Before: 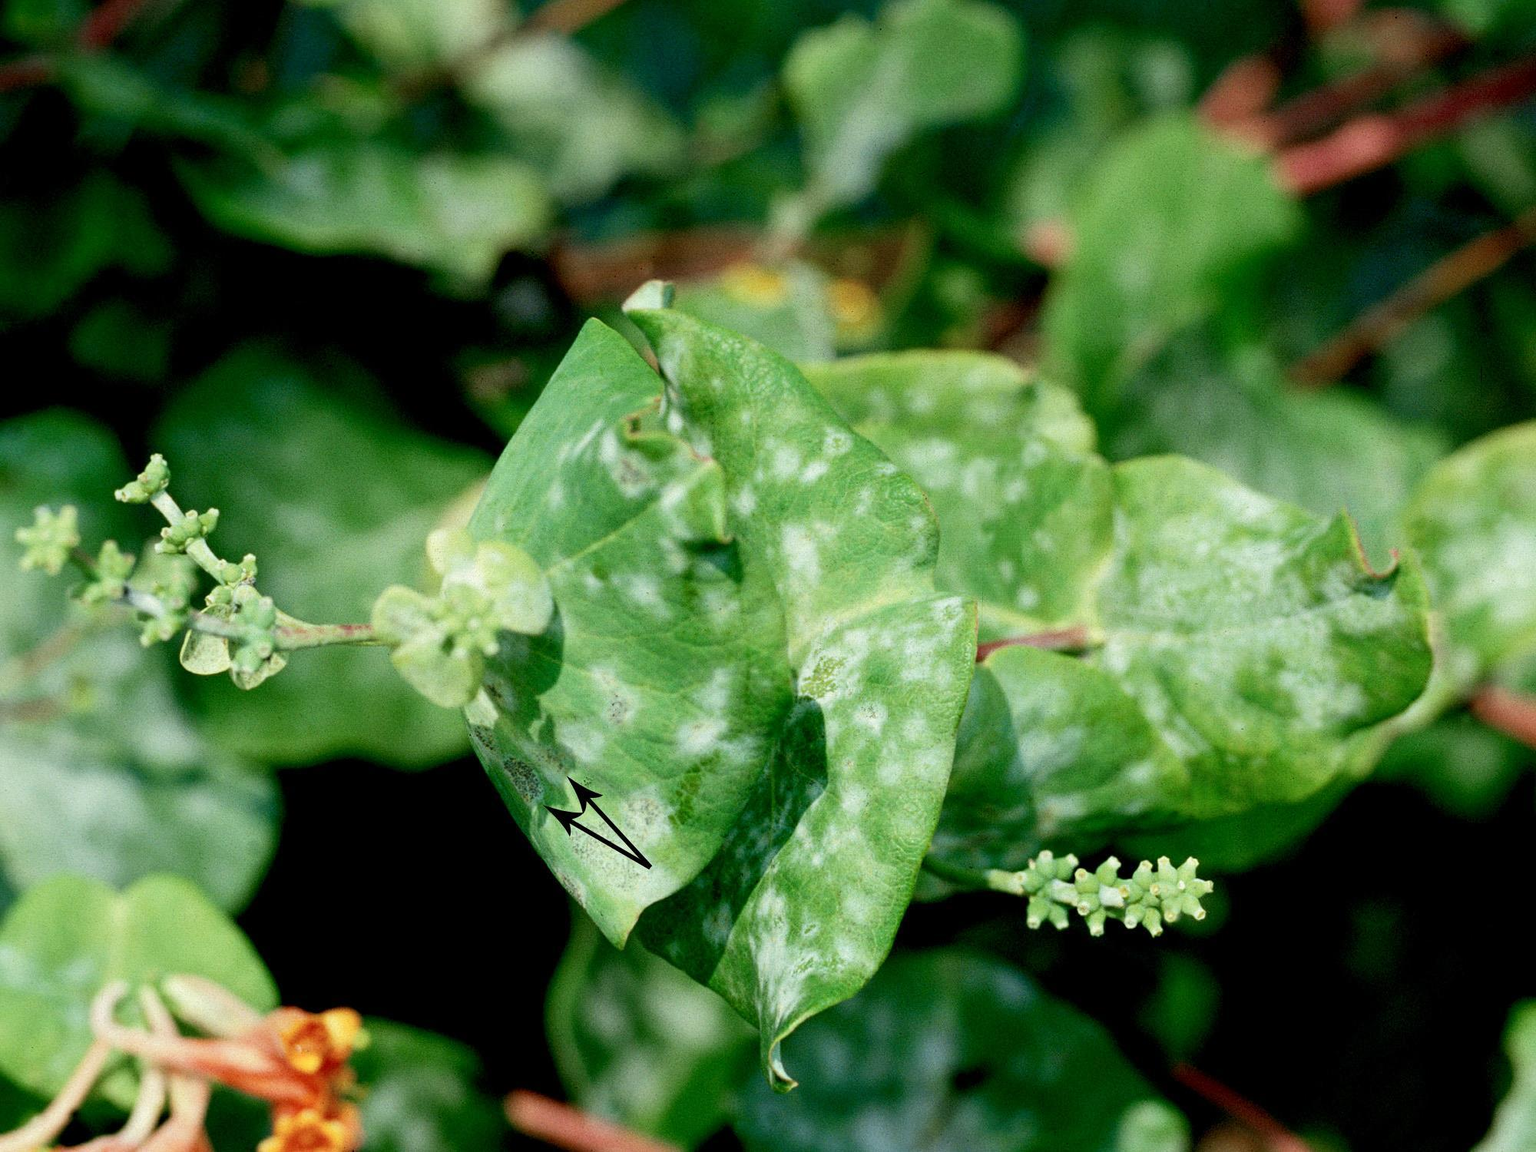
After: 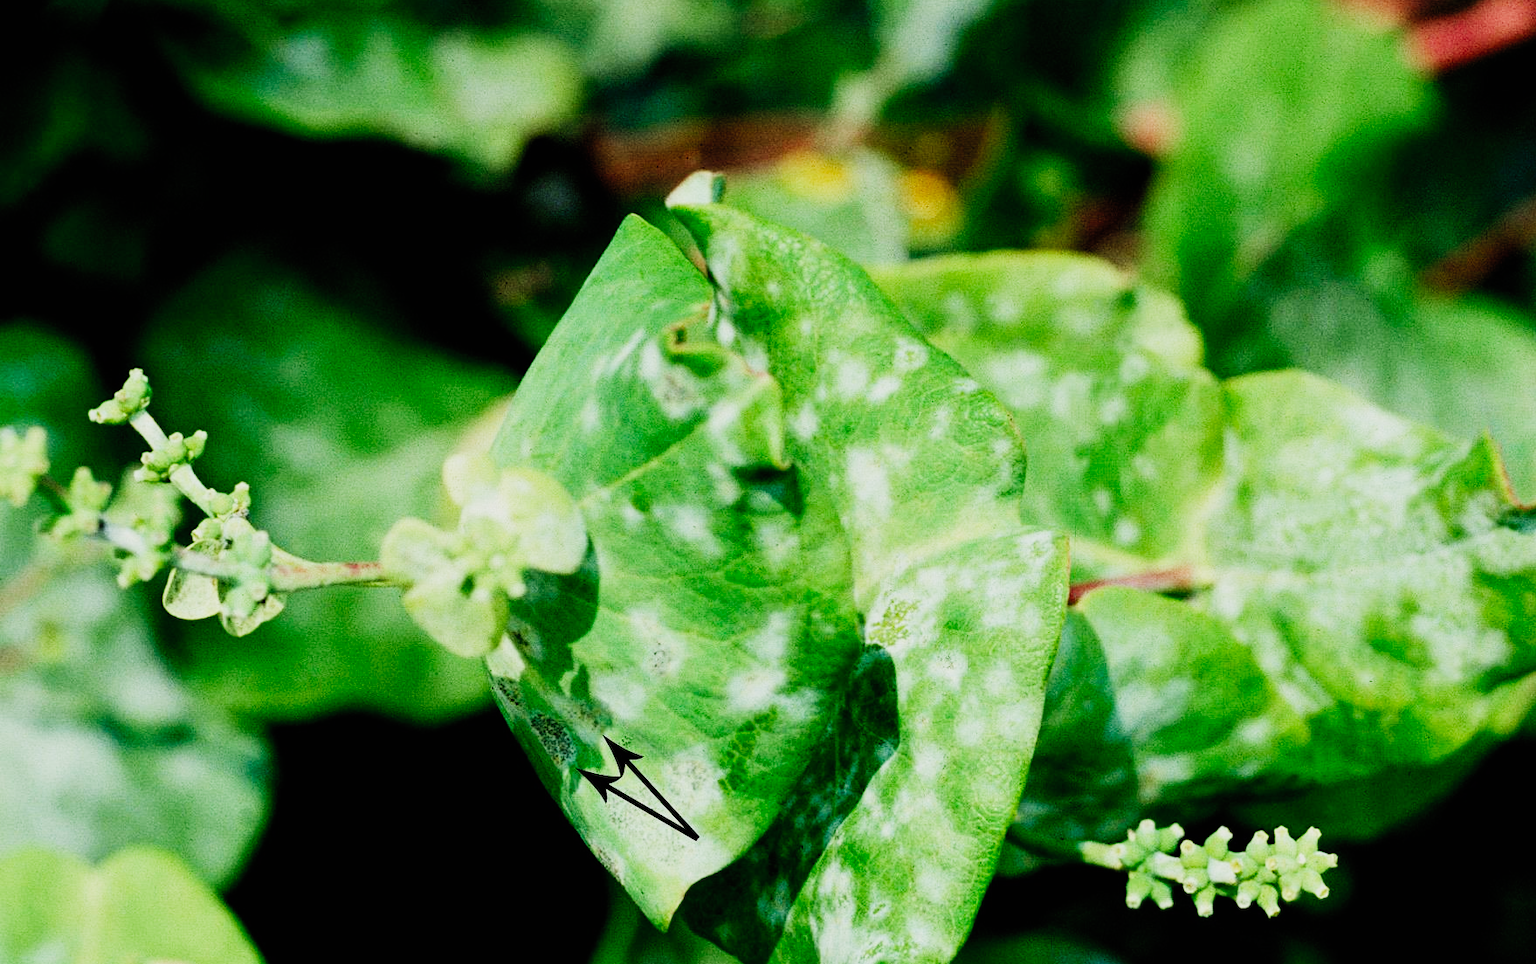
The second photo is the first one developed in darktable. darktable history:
sigmoid: contrast 1.8, skew -0.2, preserve hue 0%, red attenuation 0.1, red rotation 0.035, green attenuation 0.1, green rotation -0.017, blue attenuation 0.15, blue rotation -0.052, base primaries Rec2020
contrast brightness saturation: contrast 0.07, brightness 0.08, saturation 0.18
crop and rotate: left 2.425%, top 11.305%, right 9.6%, bottom 15.08%
